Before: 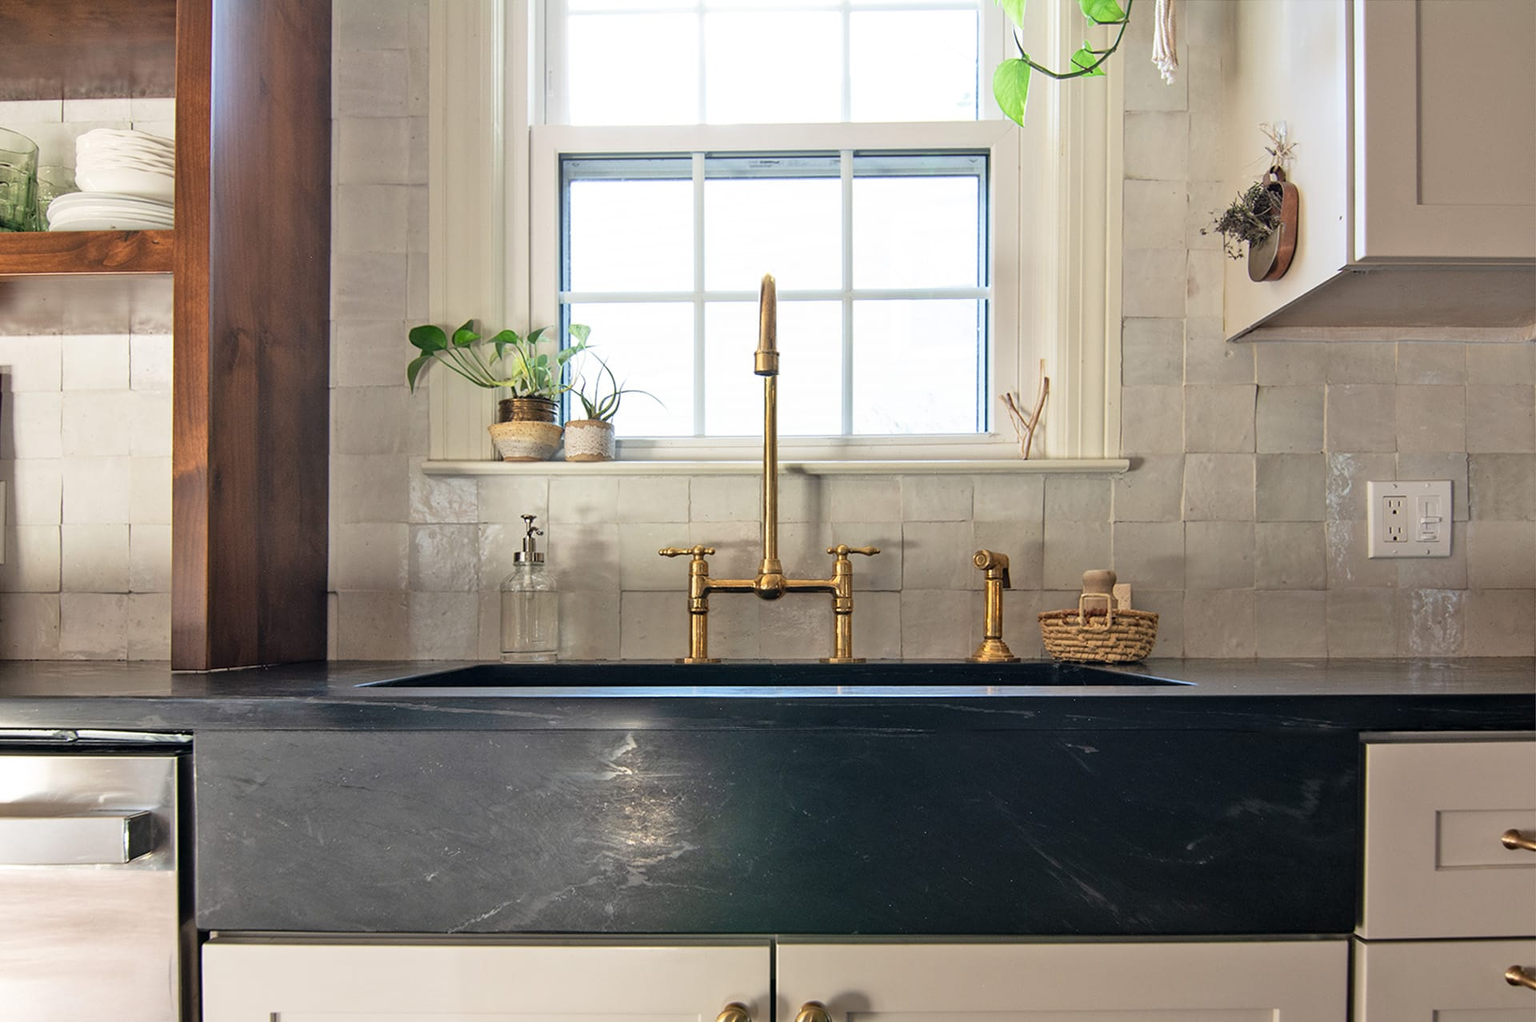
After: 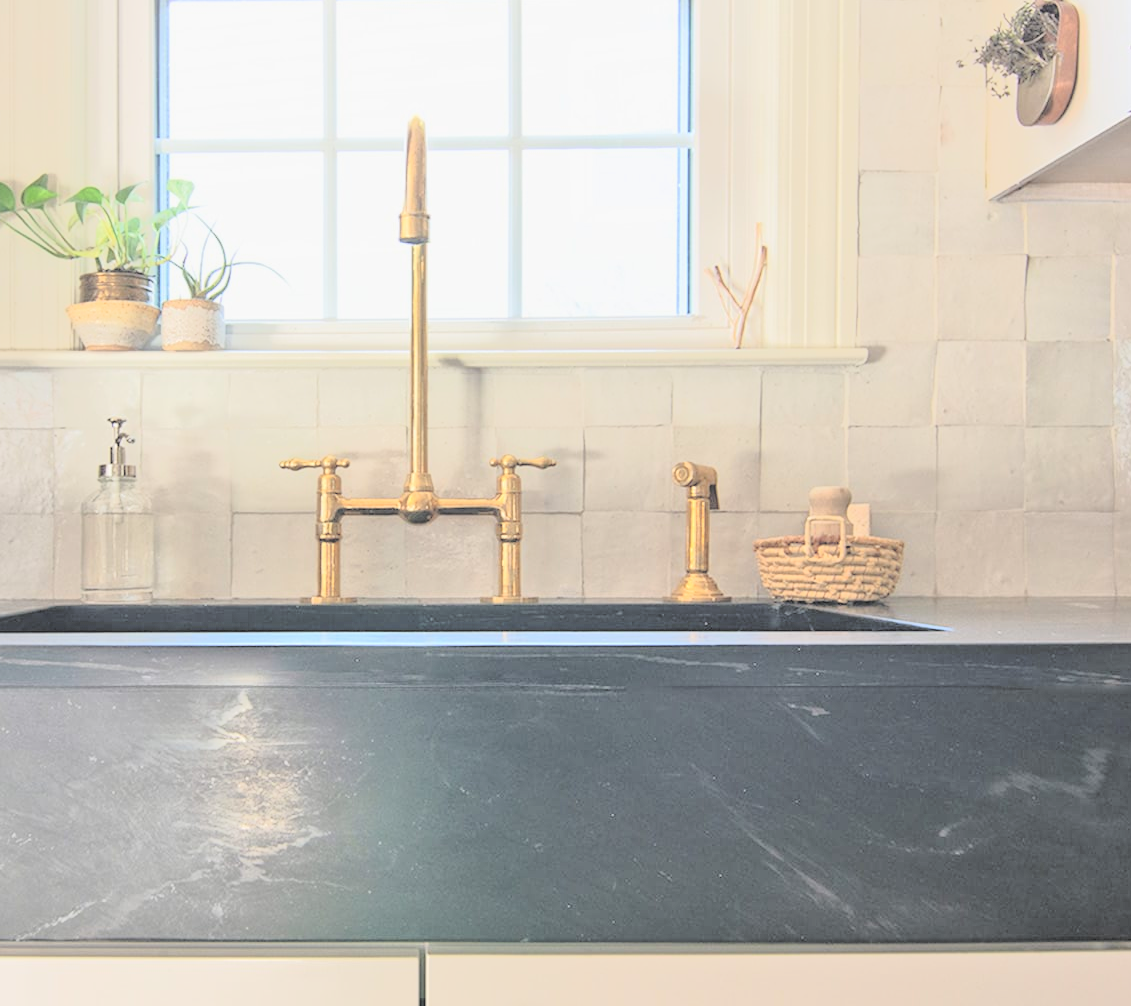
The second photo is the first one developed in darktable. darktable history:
crop and rotate: left 28.379%, top 17.72%, right 12.7%, bottom 3.556%
exposure: black level correction 0, exposure 1.743 EV, compensate highlight preservation false
tone equalizer: -8 EV -1.99 EV, -7 EV -1.97 EV, -6 EV -1.98 EV, -5 EV -1.99 EV, -4 EV -1.99 EV, -3 EV -1.97 EV, -2 EV -1.98 EV, -1 EV -1.61 EV, +0 EV -1.99 EV, edges refinement/feathering 500, mask exposure compensation -1.57 EV, preserve details no
contrast brightness saturation: brightness 0.985
